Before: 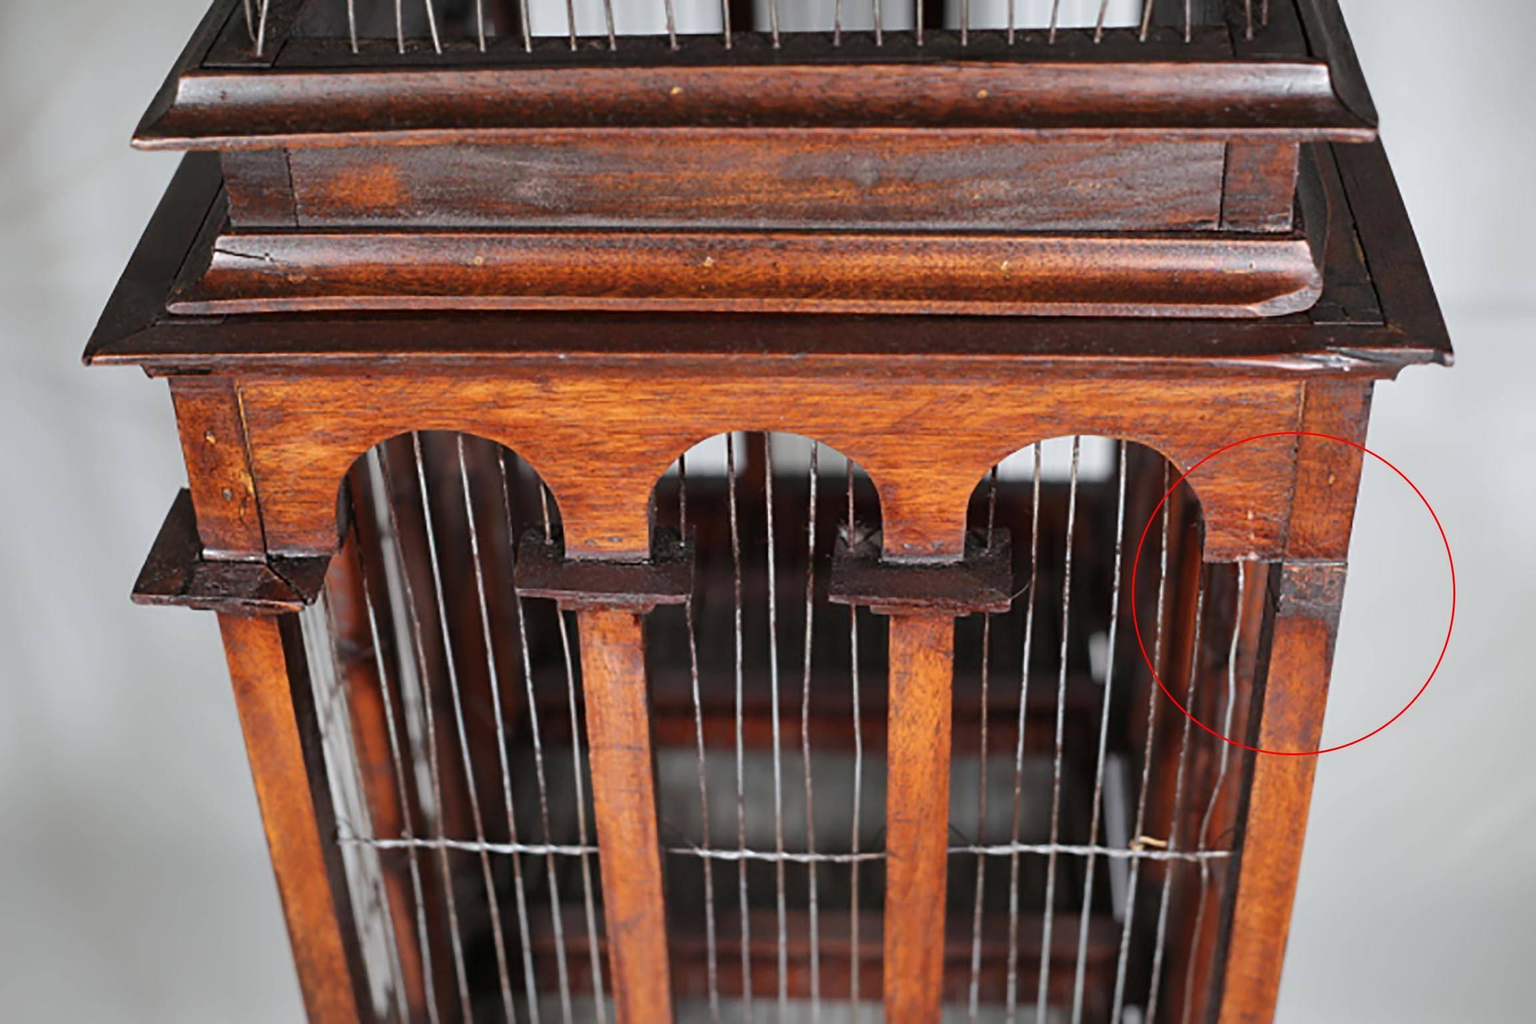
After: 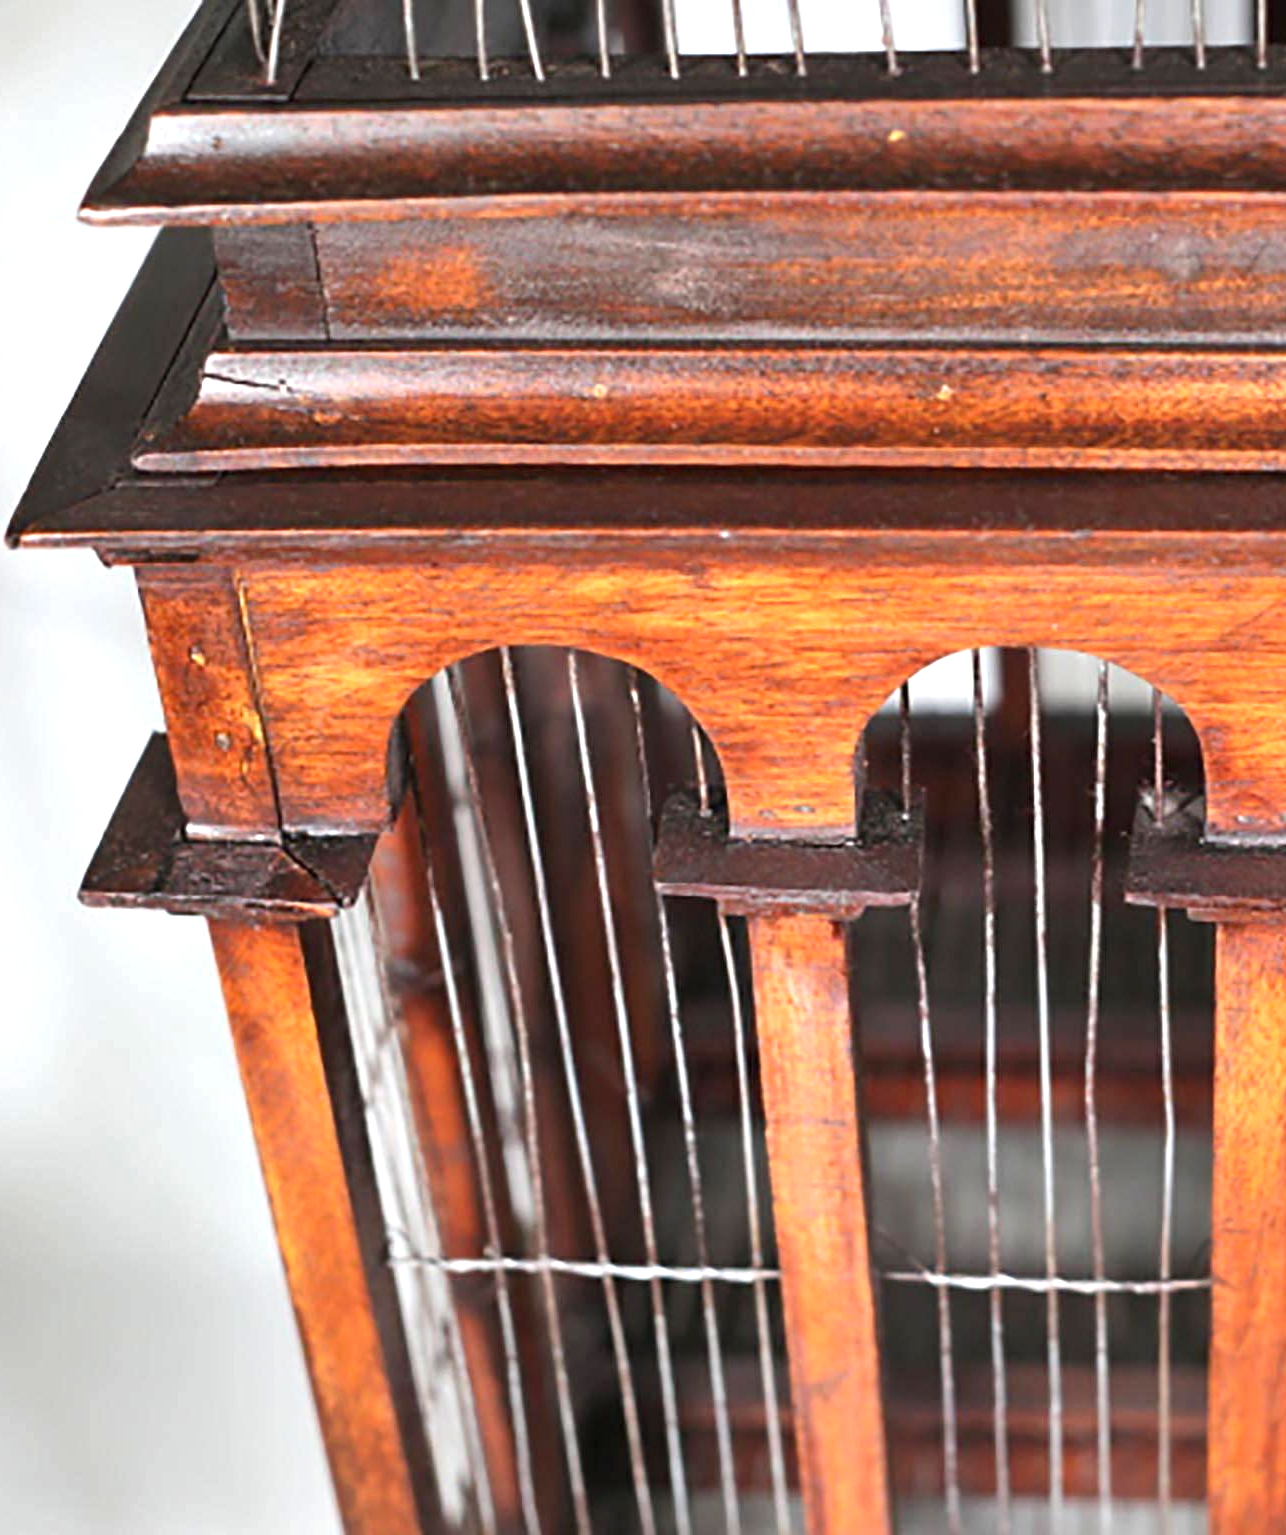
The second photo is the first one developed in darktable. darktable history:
crop: left 5.153%, right 39.014%
exposure: black level correction 0, exposure 1.001 EV, compensate highlight preservation false
shadows and highlights: shadows 32.14, highlights -31.86, soften with gaussian
